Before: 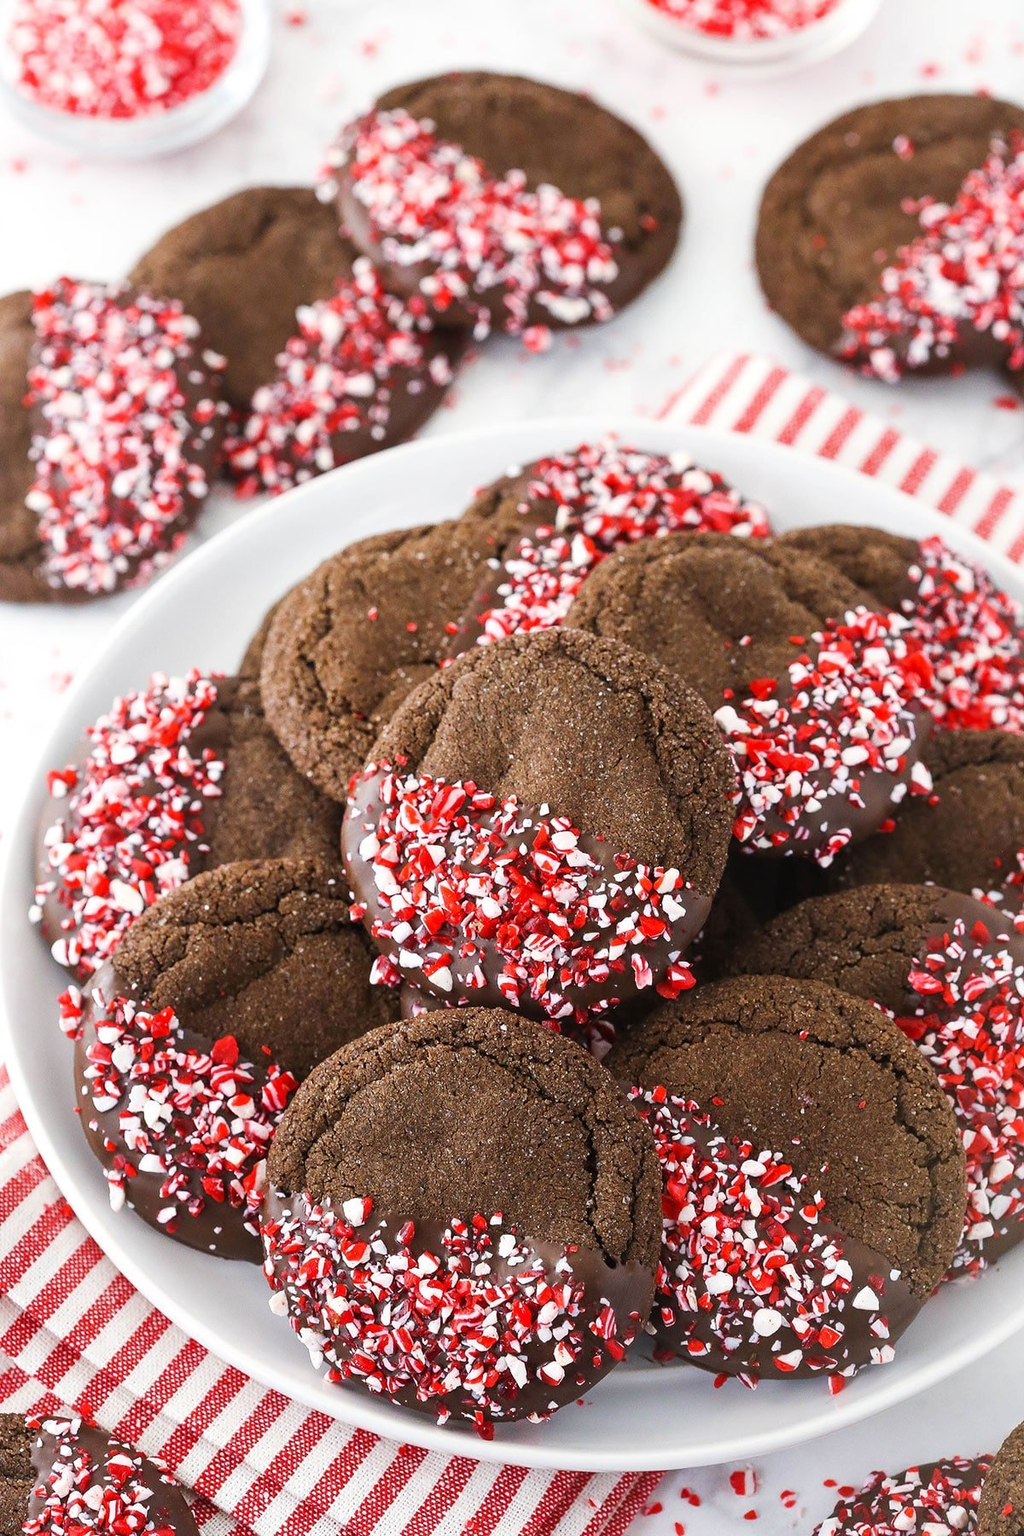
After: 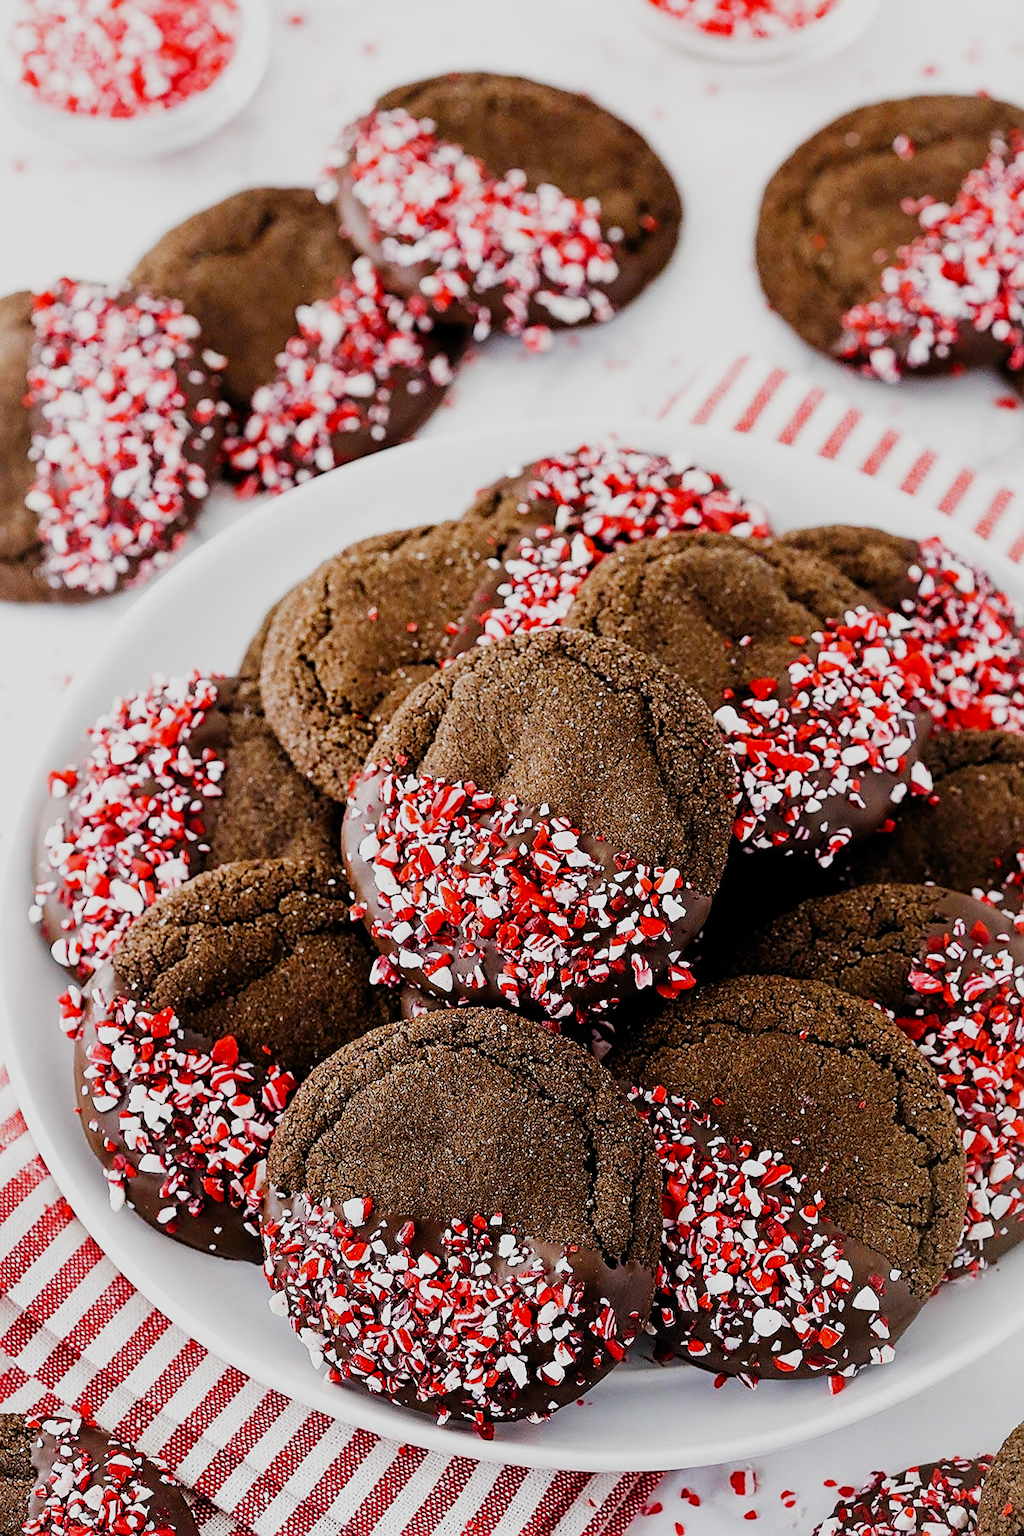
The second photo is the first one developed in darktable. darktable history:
sharpen: on, module defaults
filmic rgb: black relative exposure -5.08 EV, white relative exposure 3.99 EV, hardness 2.89, contrast 1.185, add noise in highlights 0.002, preserve chrominance no, color science v3 (2019), use custom middle-gray values true, contrast in highlights soft
